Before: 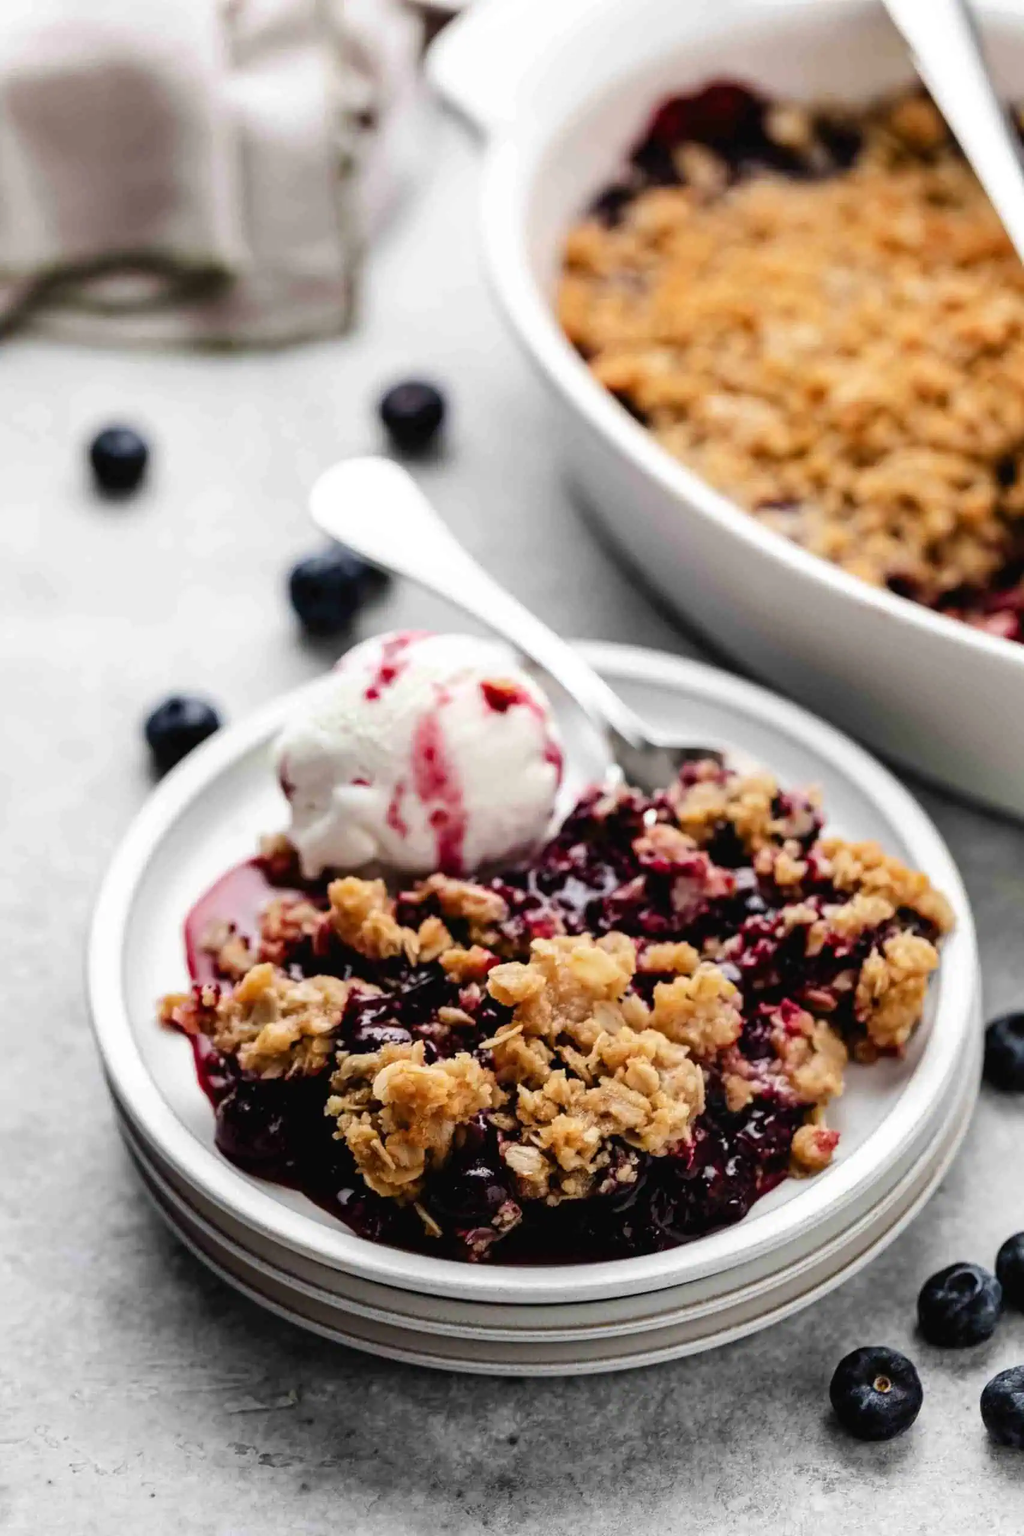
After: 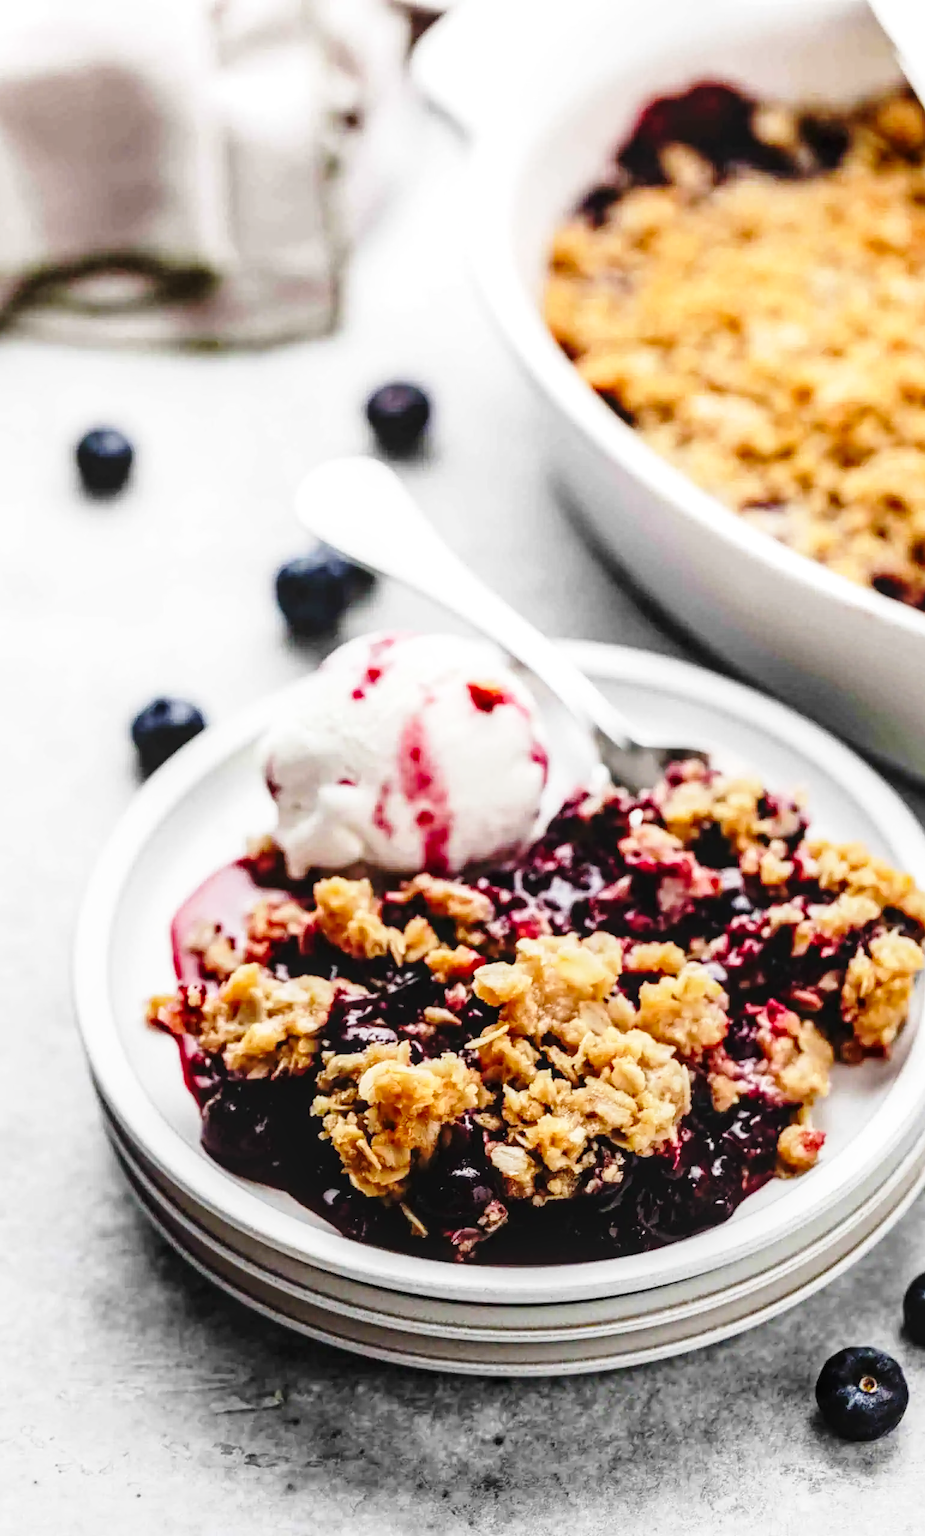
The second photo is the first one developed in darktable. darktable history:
crop and rotate: left 1.422%, right 8.169%
base curve: curves: ch0 [(0, 0) (0.028, 0.03) (0.121, 0.232) (0.46, 0.748) (0.859, 0.968) (1, 1)], preserve colors none
local contrast: on, module defaults
